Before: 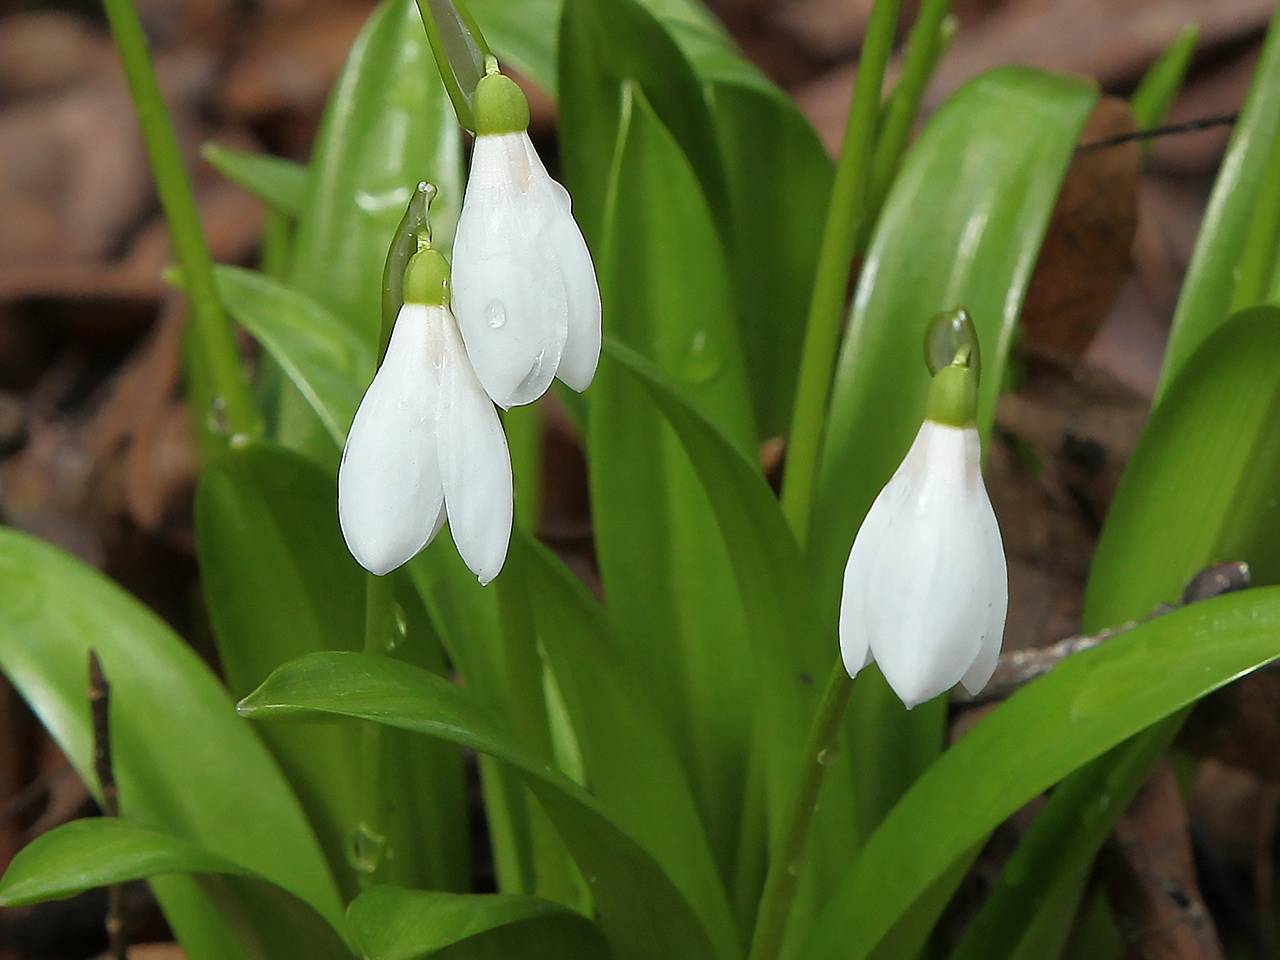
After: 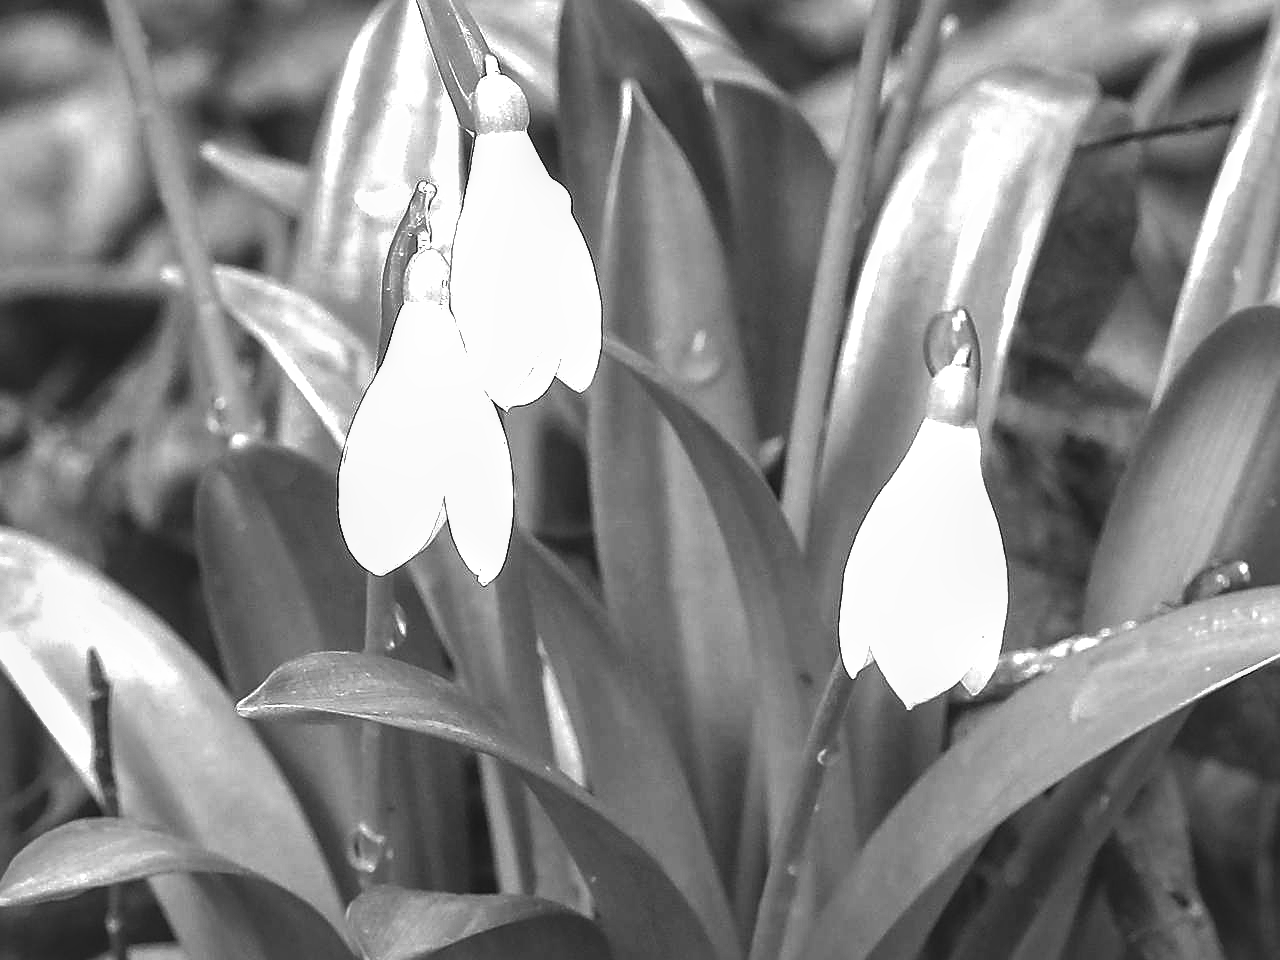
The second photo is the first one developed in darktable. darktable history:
color balance rgb: linear chroma grading › global chroma 20%, perceptual saturation grading › global saturation 65%, perceptual saturation grading › highlights 60%, perceptual saturation grading › mid-tones 50%, perceptual saturation grading › shadows 50%, perceptual brilliance grading › global brilliance 30%, perceptual brilliance grading › highlights 50%, perceptual brilliance grading › mid-tones 50%, perceptual brilliance grading › shadows -22%, global vibrance 20%
shadows and highlights: on, module defaults
color calibration: illuminant as shot in camera, x 0.358, y 0.373, temperature 4628.91 K
sharpen: on, module defaults
local contrast: detail 130%
lowpass: radius 0.1, contrast 0.85, saturation 1.1, unbound 0
monochrome: a 32, b 64, size 2.3
